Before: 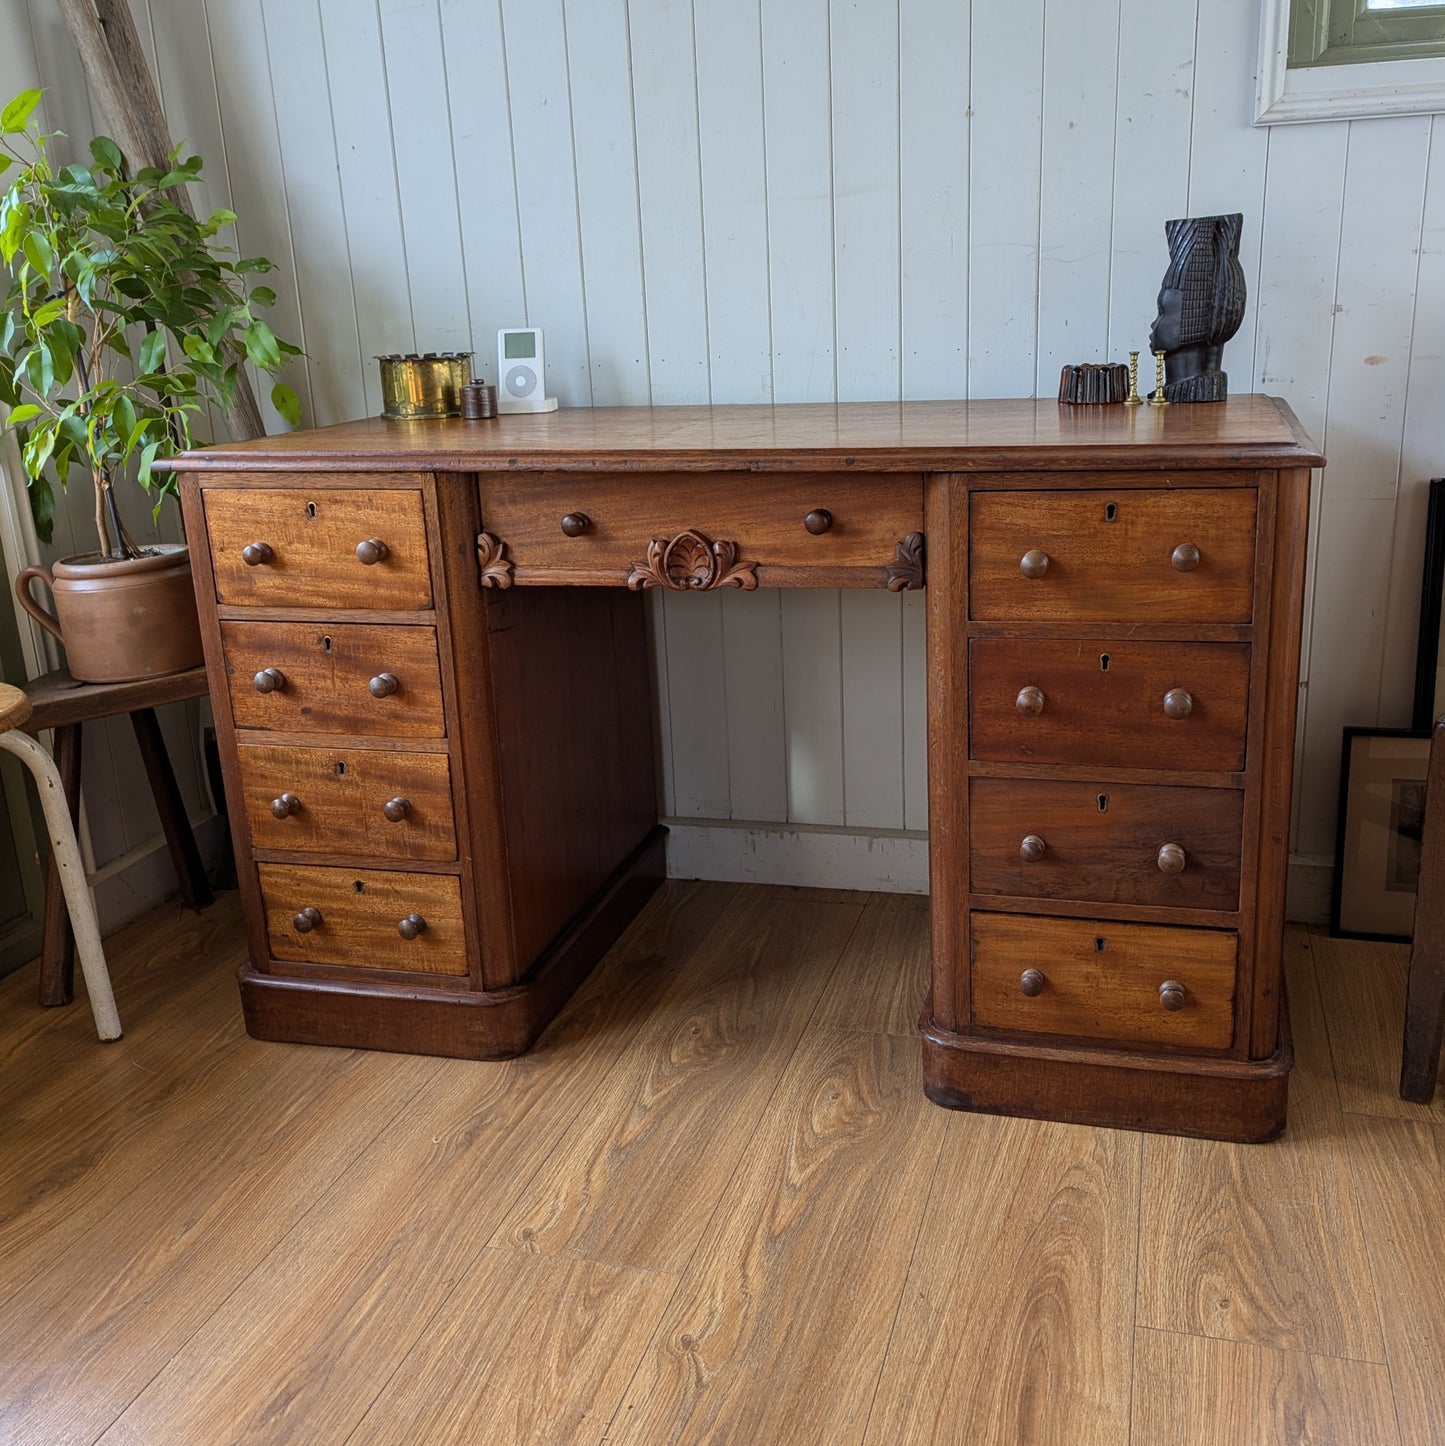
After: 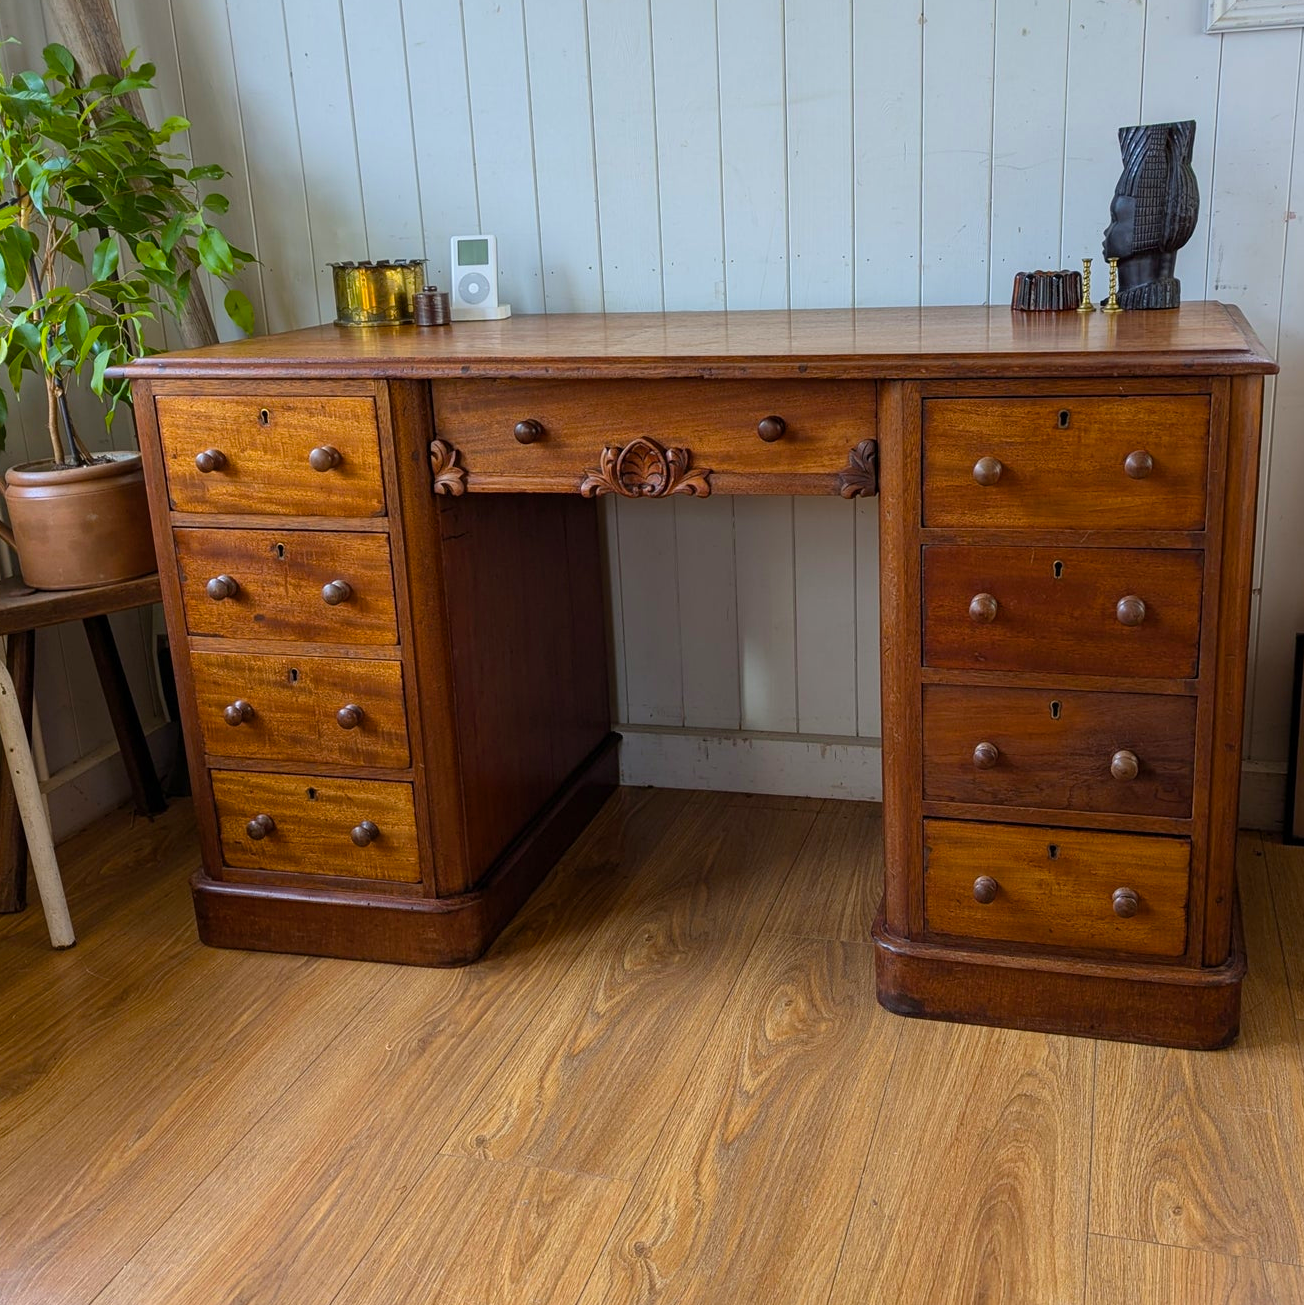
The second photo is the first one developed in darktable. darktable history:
crop: left 3.305%, top 6.436%, right 6.389%, bottom 3.258%
color balance rgb: perceptual saturation grading › global saturation 25%, global vibrance 20%
